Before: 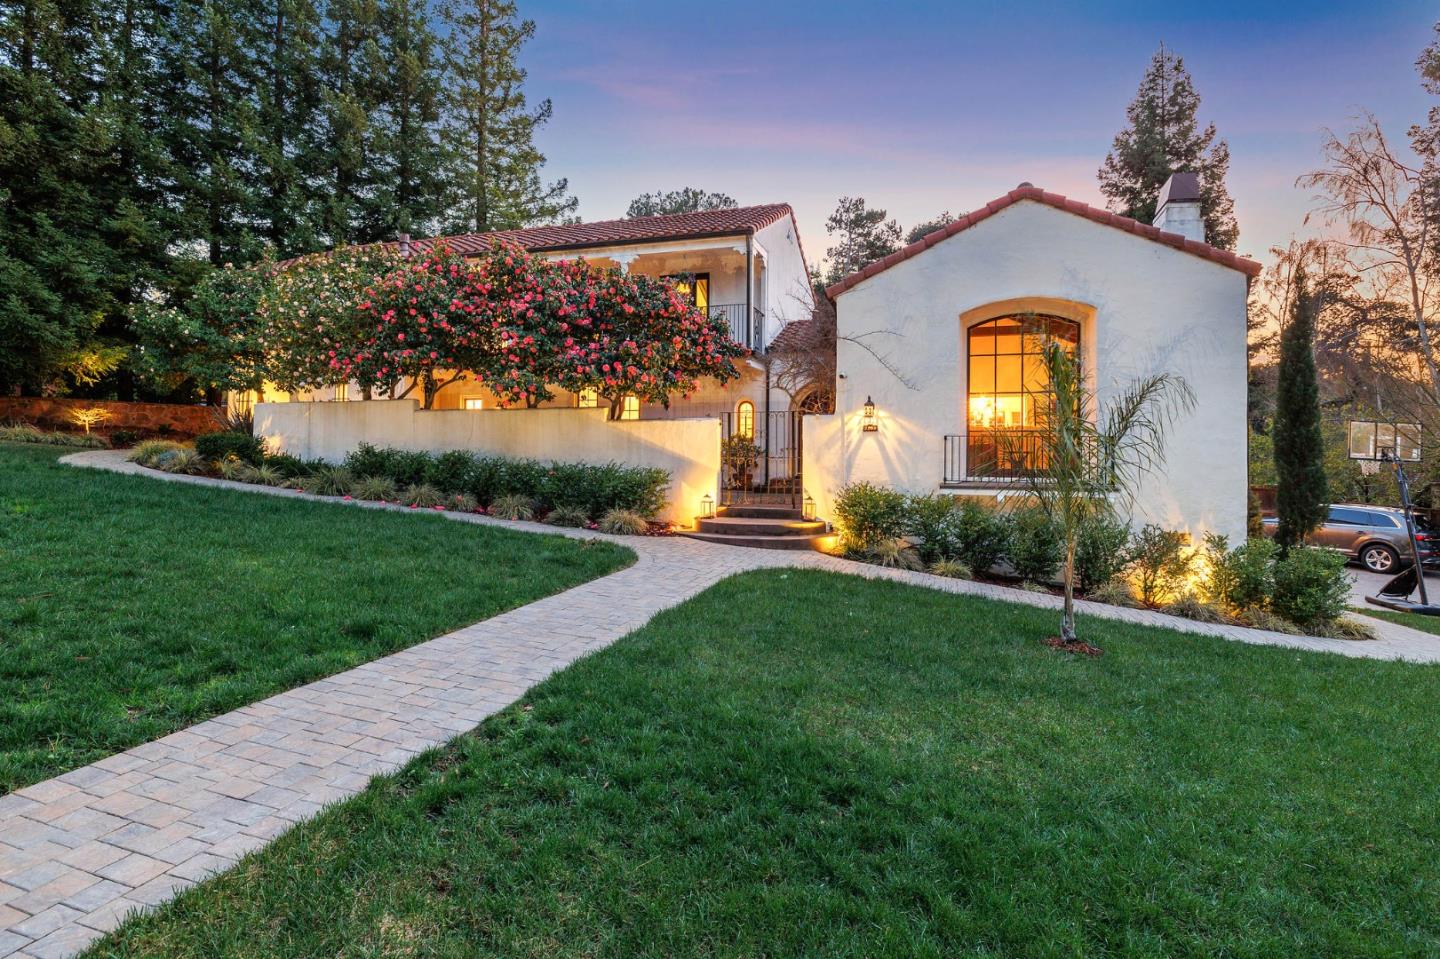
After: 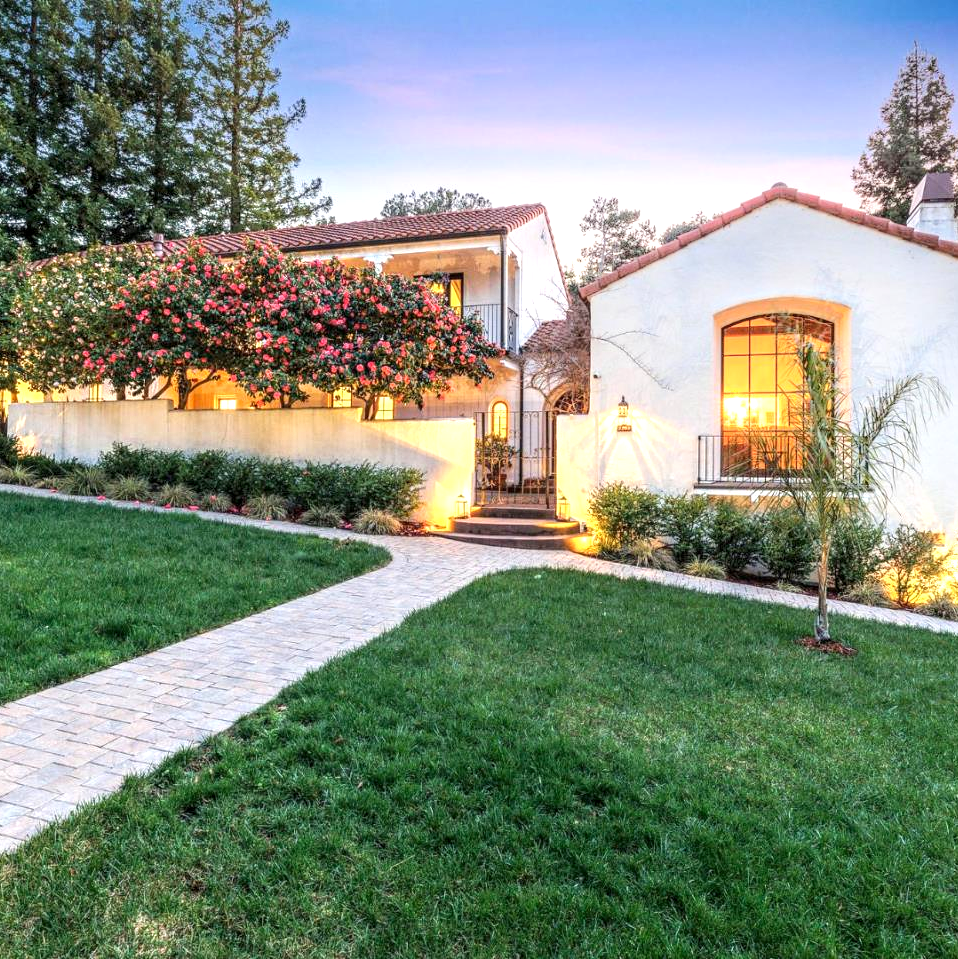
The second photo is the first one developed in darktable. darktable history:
exposure: black level correction 0, exposure 0.7 EV, compensate exposure bias true, compensate highlight preservation false
crop: left 17.085%, right 16.376%
local contrast: detail 130%
shadows and highlights: shadows -41.18, highlights 63.82, soften with gaussian
contrast brightness saturation: contrast 0.053
tone equalizer: on, module defaults
